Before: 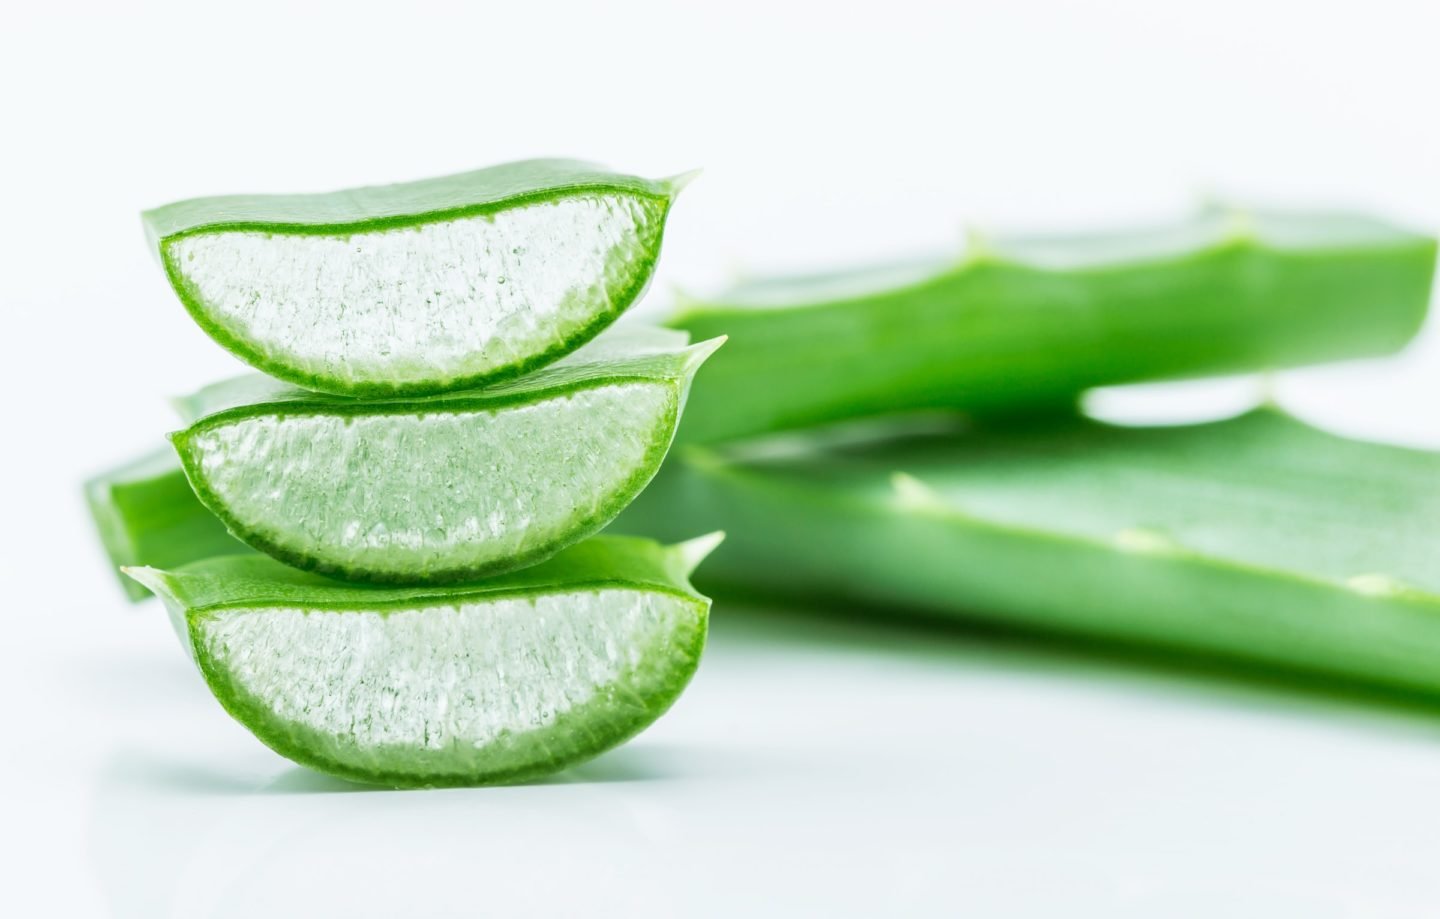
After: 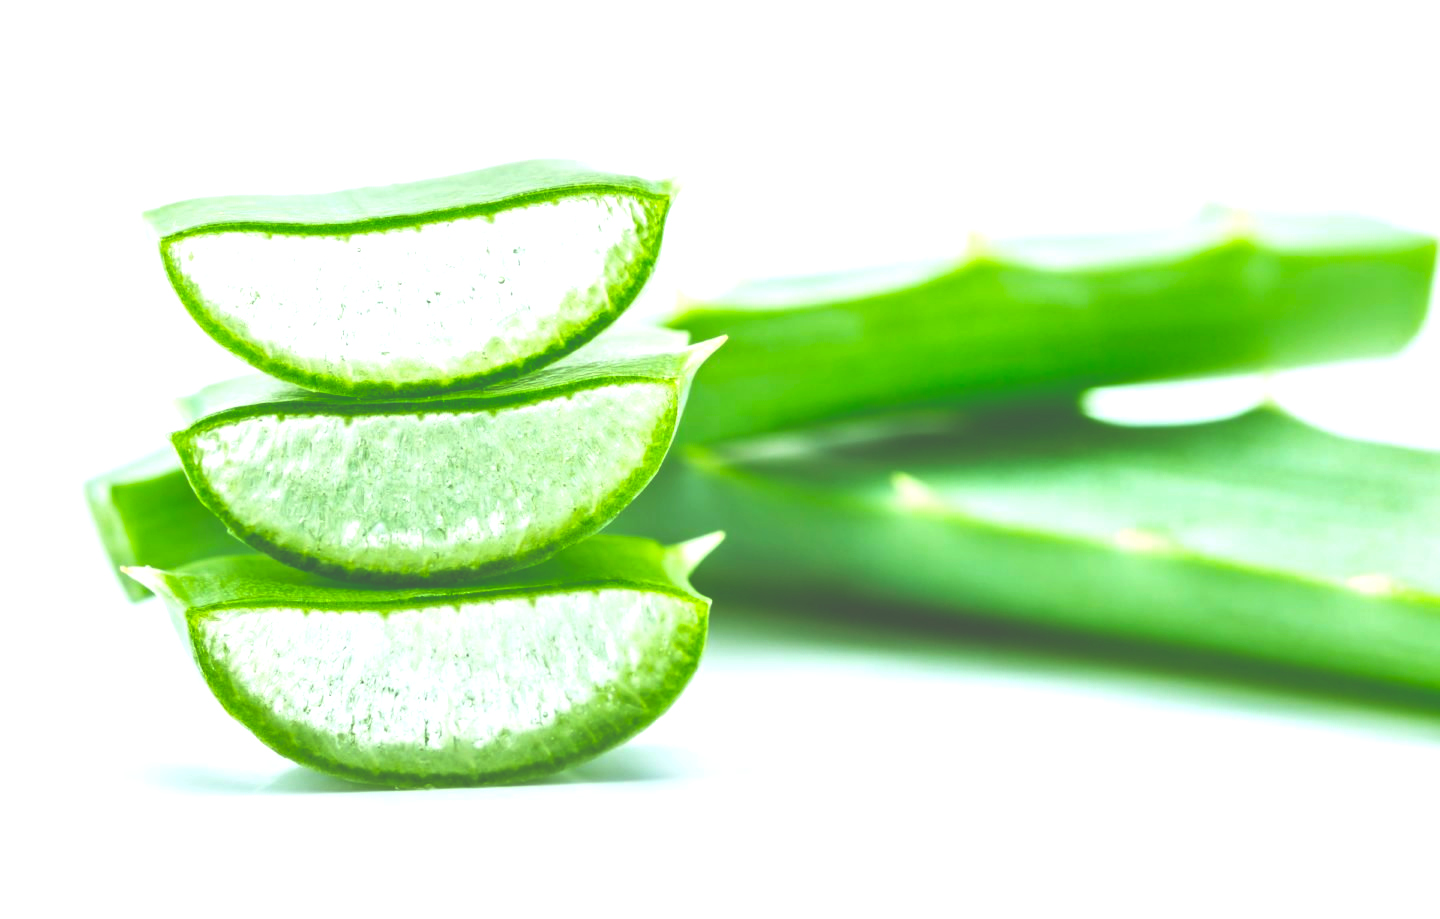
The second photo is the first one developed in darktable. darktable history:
exposure: black level correction -0.087, compensate highlight preservation false
color balance rgb: linear chroma grading › global chroma 9%, perceptual saturation grading › global saturation 36%, perceptual saturation grading › shadows 35%, perceptual brilliance grading › global brilliance 15%, perceptual brilliance grading › shadows -35%, global vibrance 15%
